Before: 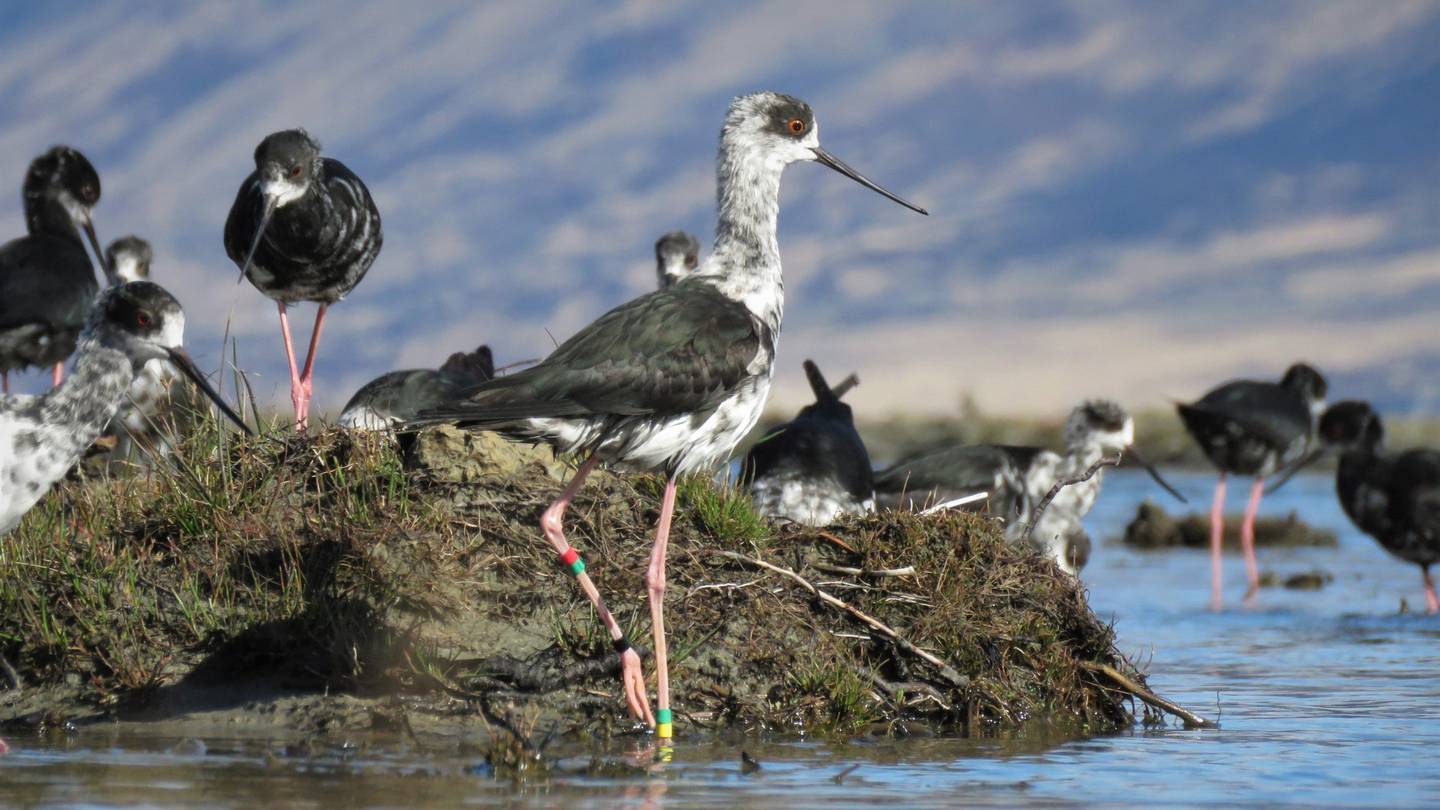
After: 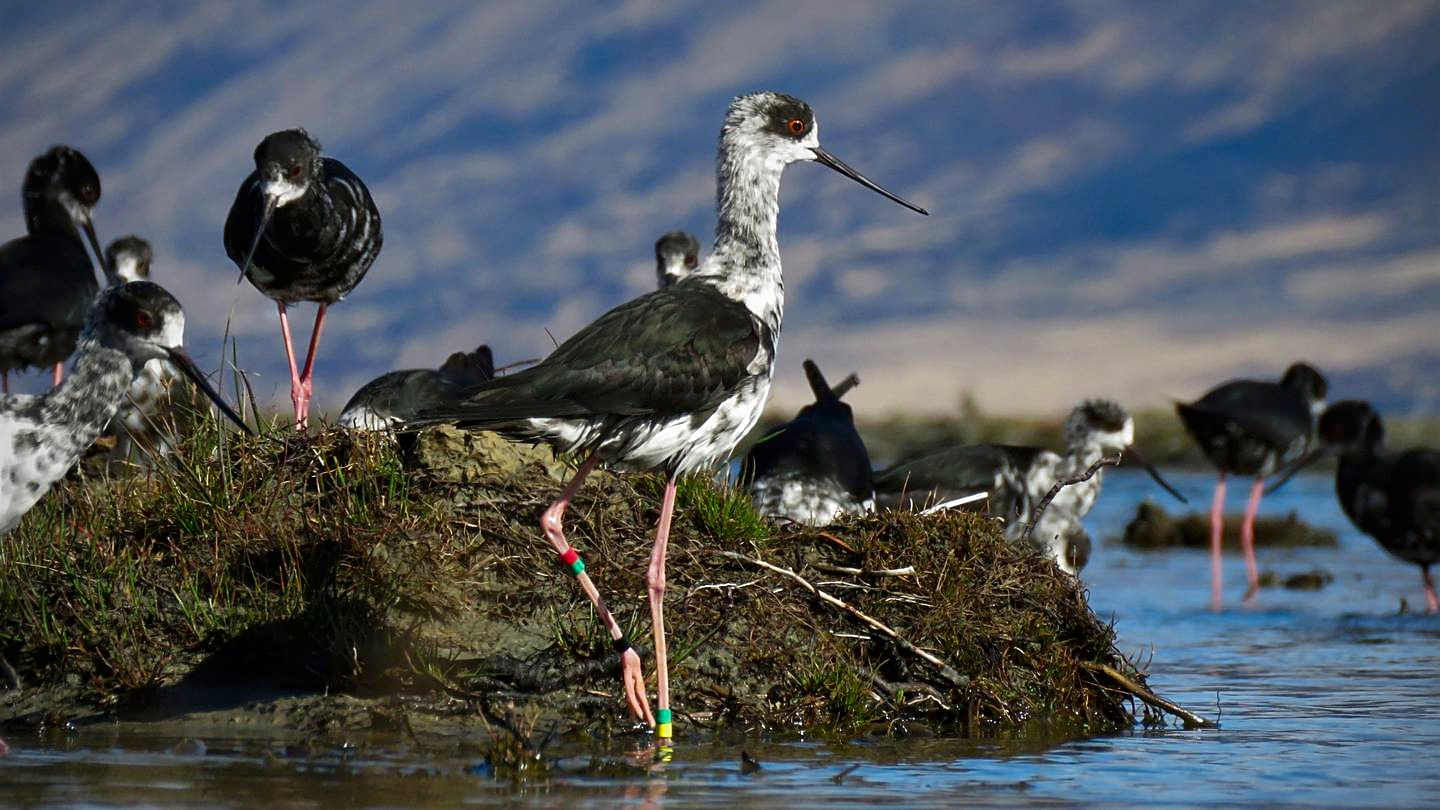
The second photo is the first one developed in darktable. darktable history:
vignetting: brightness -0.285
sharpen: on, module defaults
contrast brightness saturation: brightness -0.251, saturation 0.198
color calibration: illuminant same as pipeline (D50), adaptation XYZ, x 0.345, y 0.358, temperature 5008.73 K
